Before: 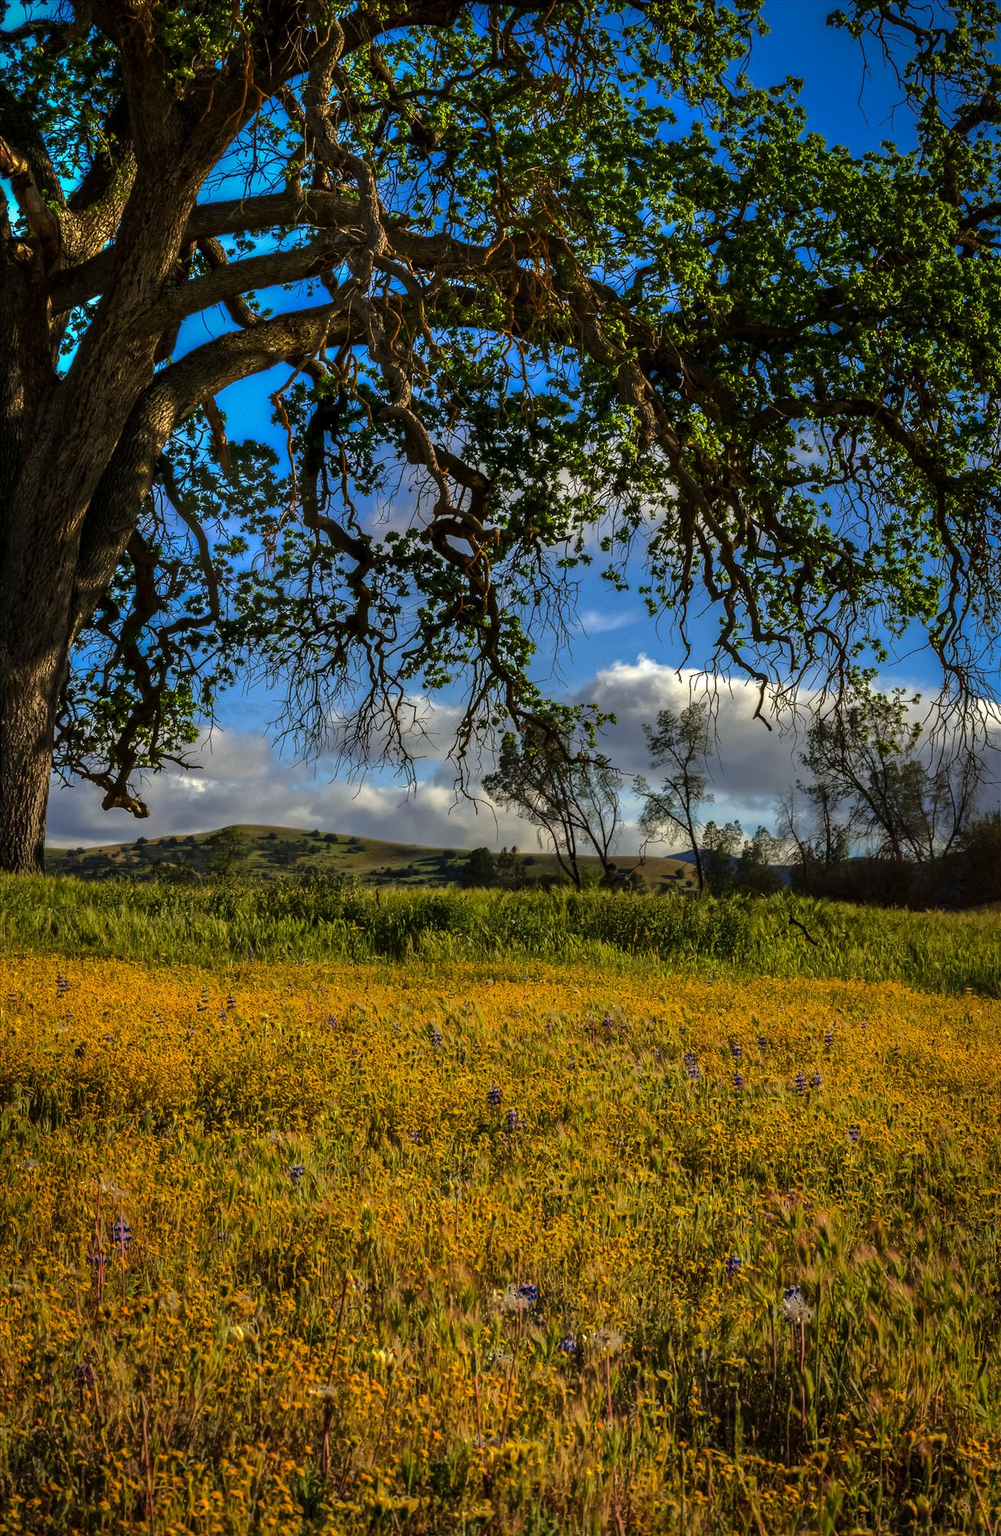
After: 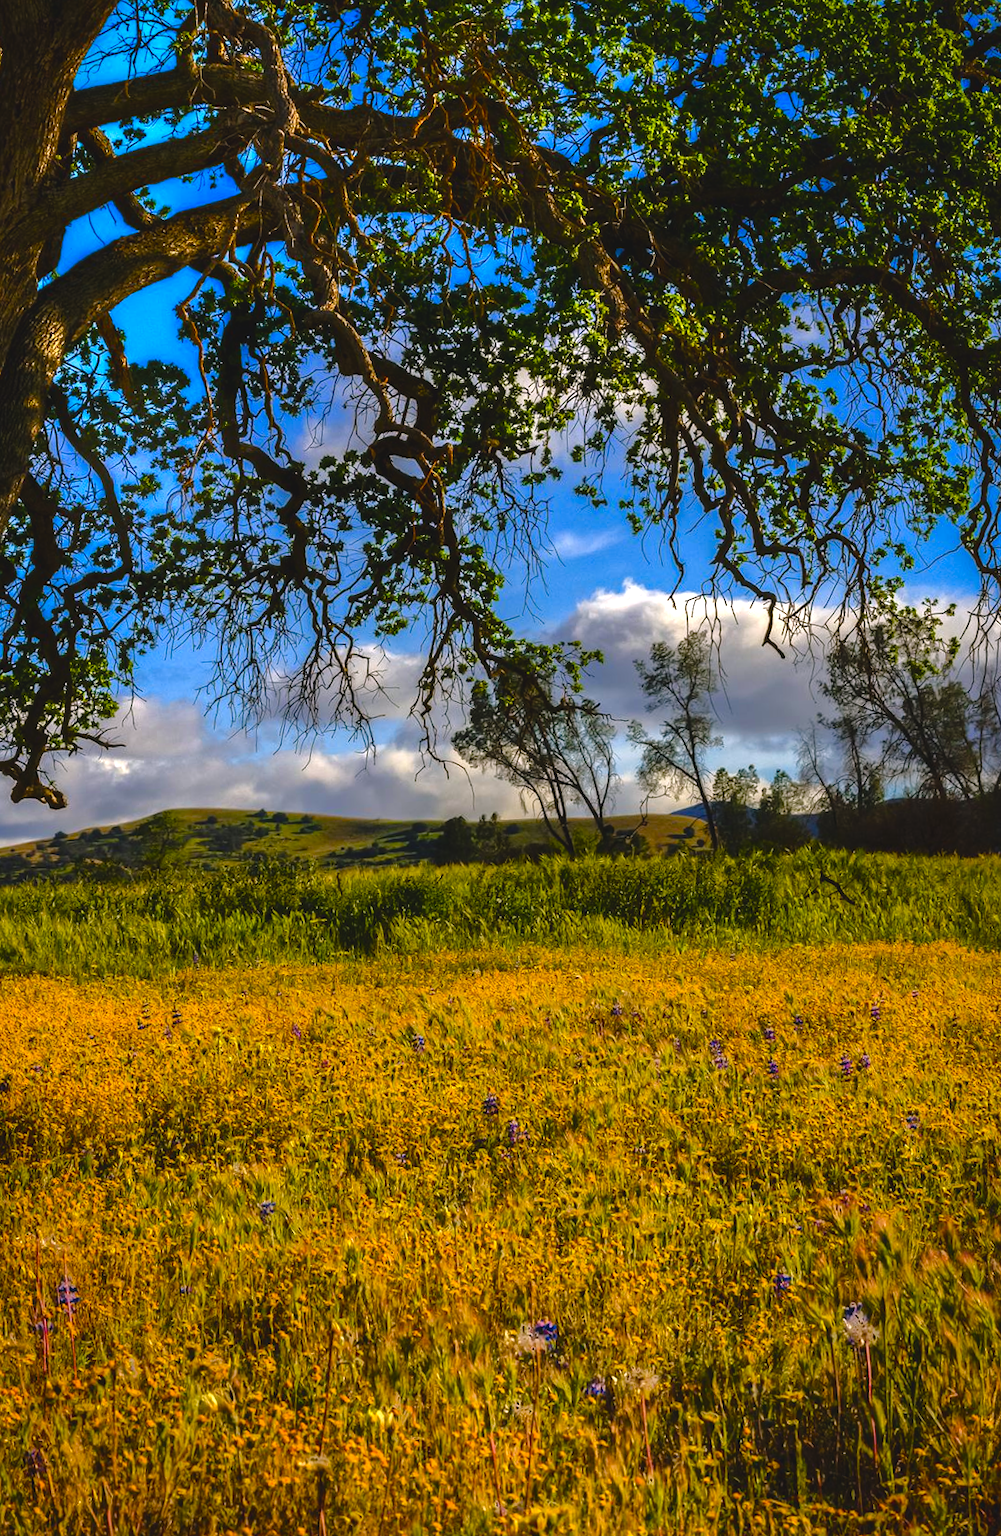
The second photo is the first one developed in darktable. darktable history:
color balance rgb: highlights gain › chroma 1.475%, highlights gain › hue 310.16°, global offset › luminance 0.741%, perceptual saturation grading › global saturation 34.944%, perceptual saturation grading › highlights -24.933%, perceptual saturation grading › shadows 50.258%
crop and rotate: angle 3.85°, left 5.588%, top 5.68%
tone equalizer: -8 EV -0.453 EV, -7 EV -0.356 EV, -6 EV -0.3 EV, -5 EV -0.229 EV, -3 EV 0.224 EV, -2 EV 0.355 EV, -1 EV 0.396 EV, +0 EV 0.436 EV
